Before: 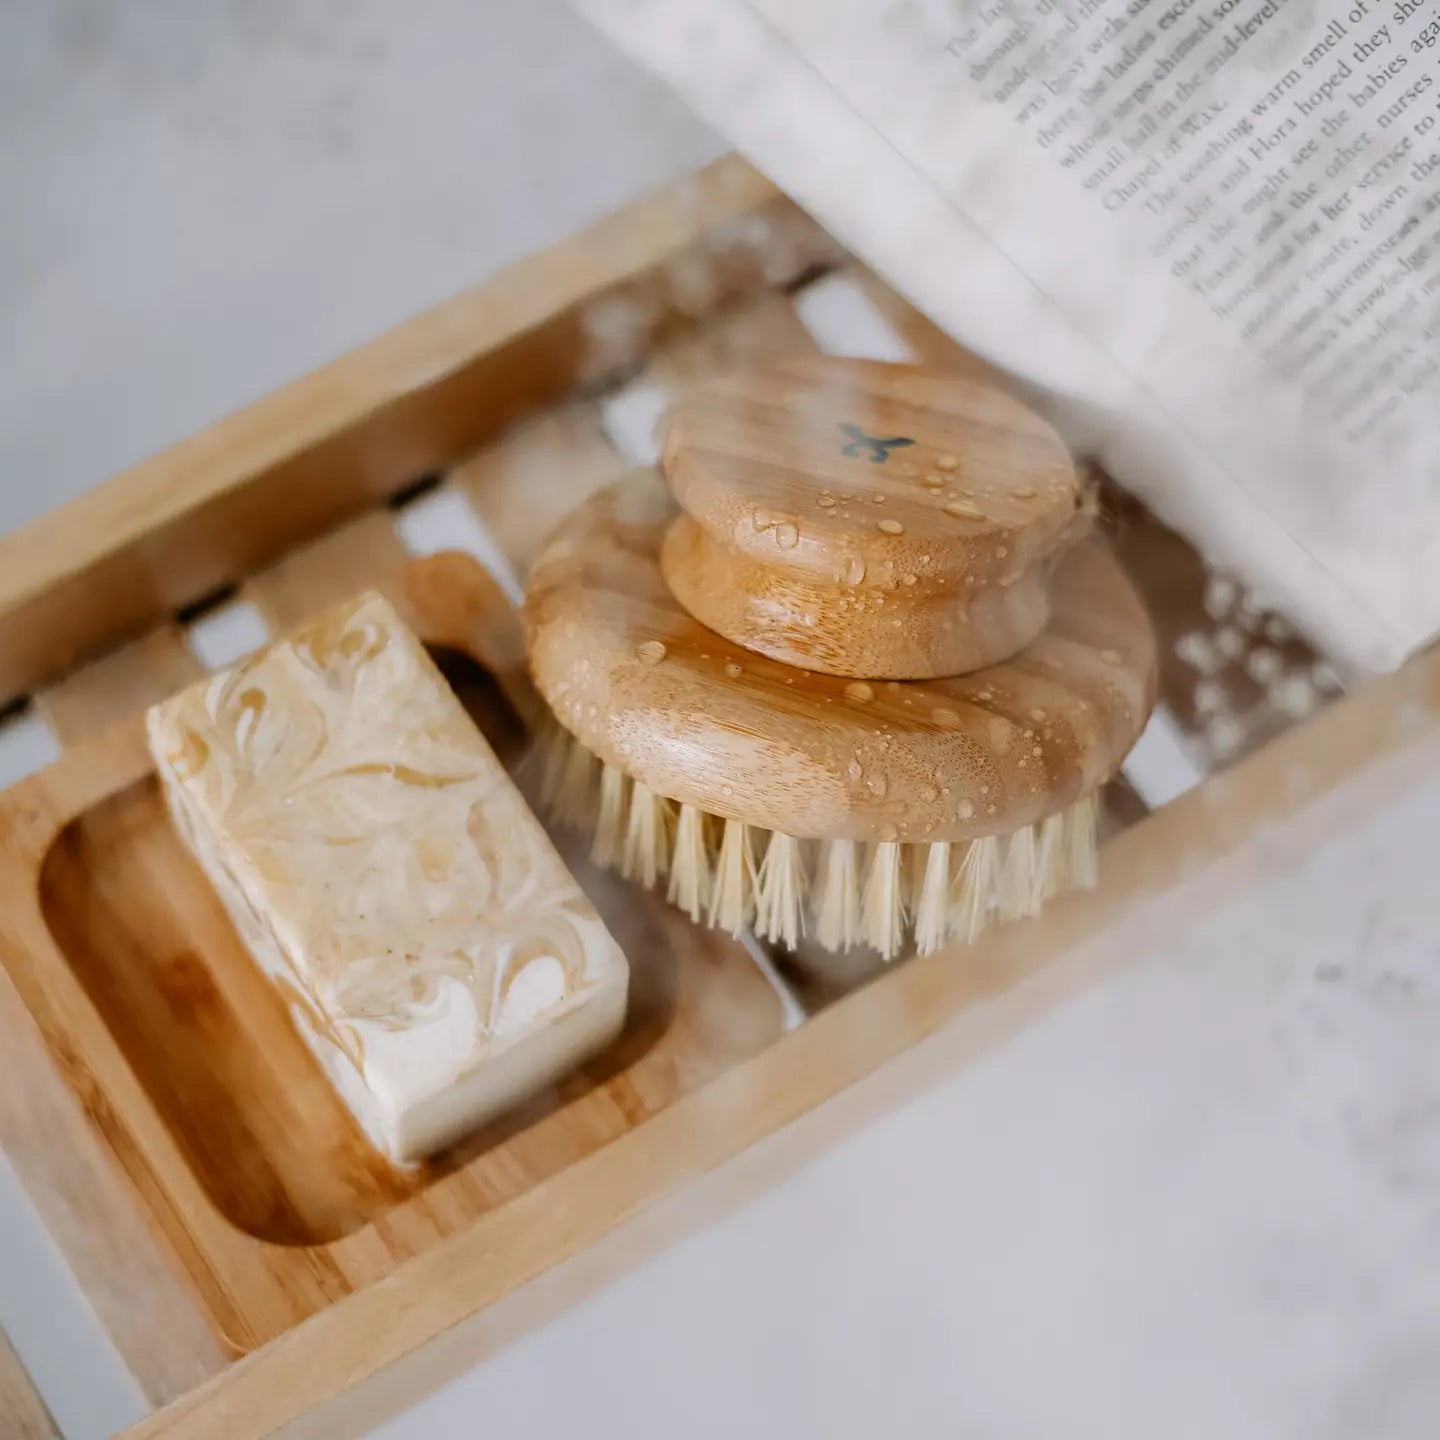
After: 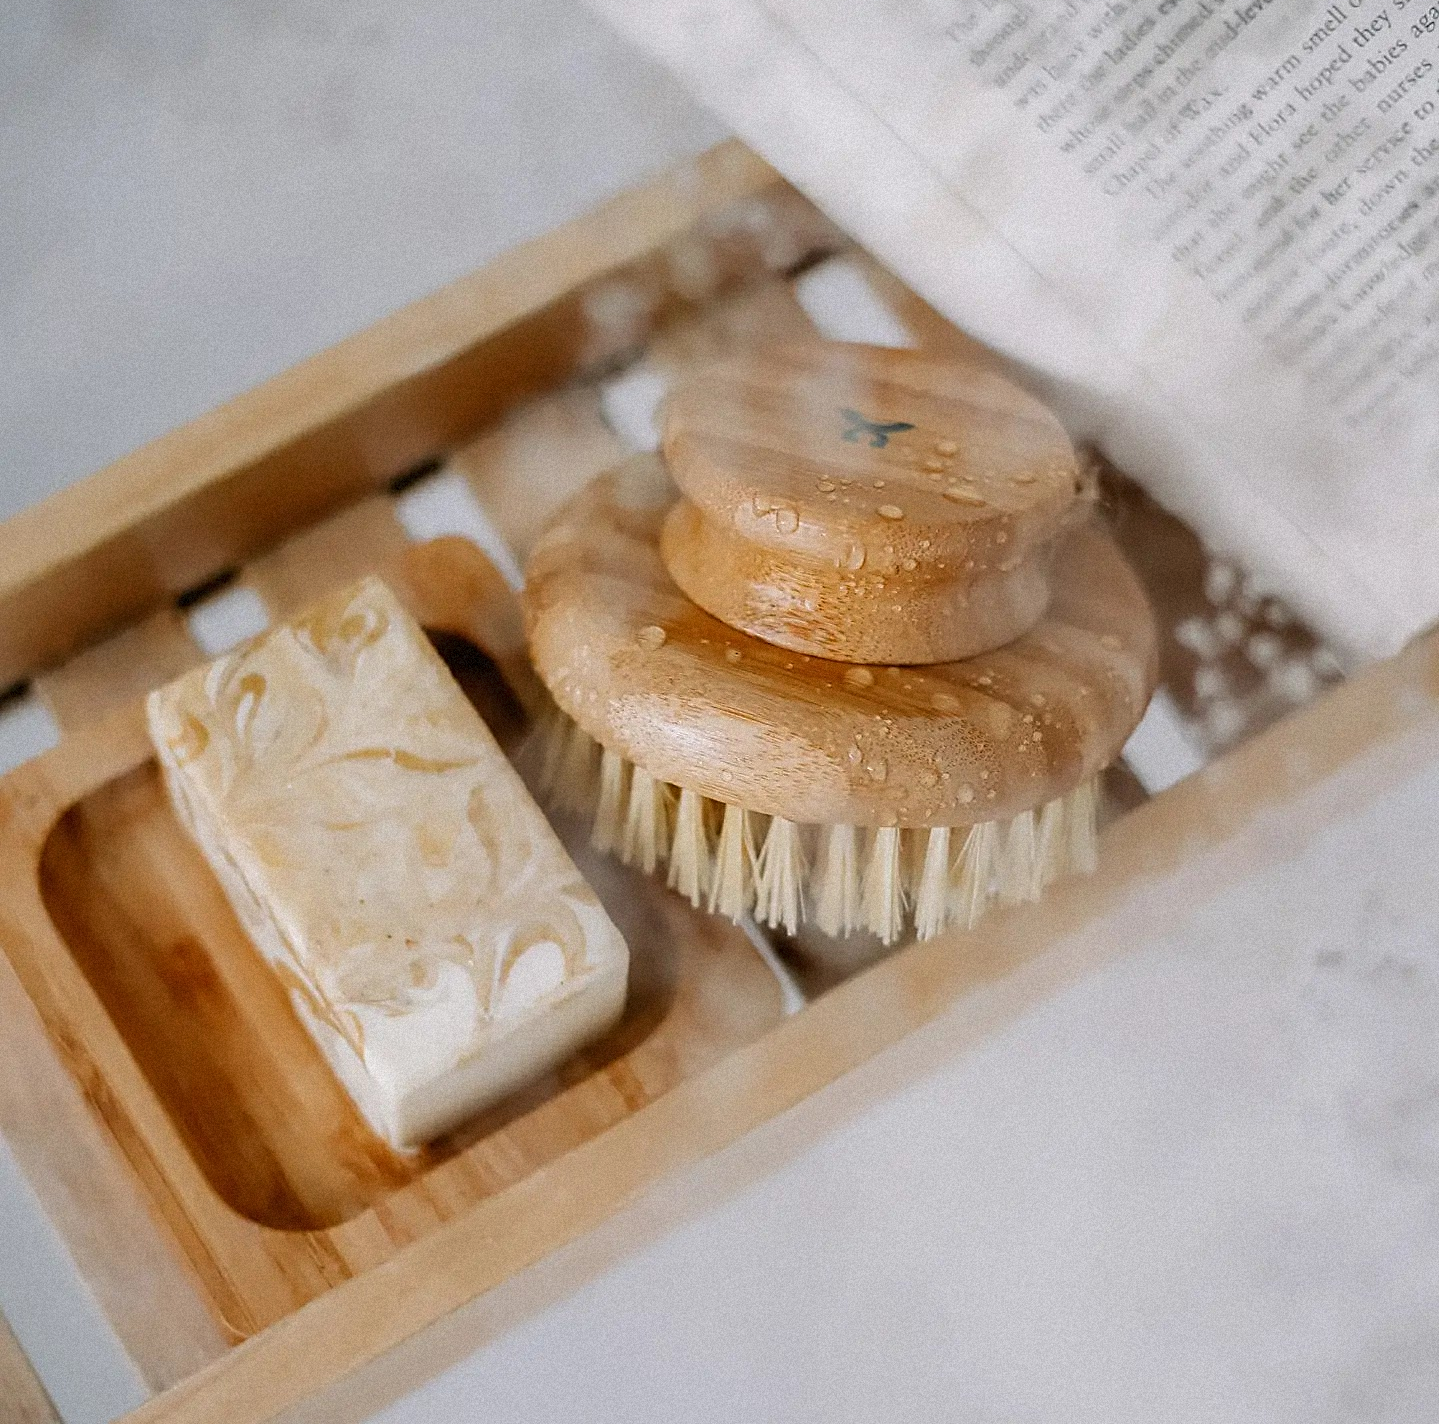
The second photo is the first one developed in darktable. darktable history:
crop: top 1.049%, right 0.001%
sharpen: on, module defaults
grain: mid-tones bias 0%
